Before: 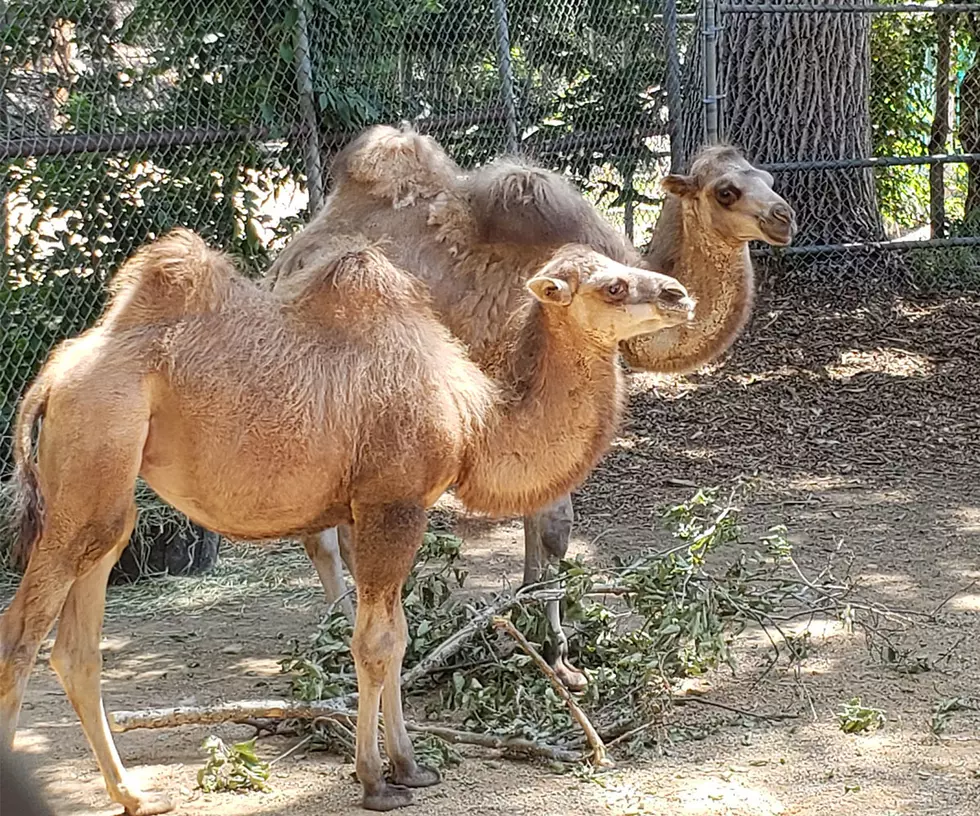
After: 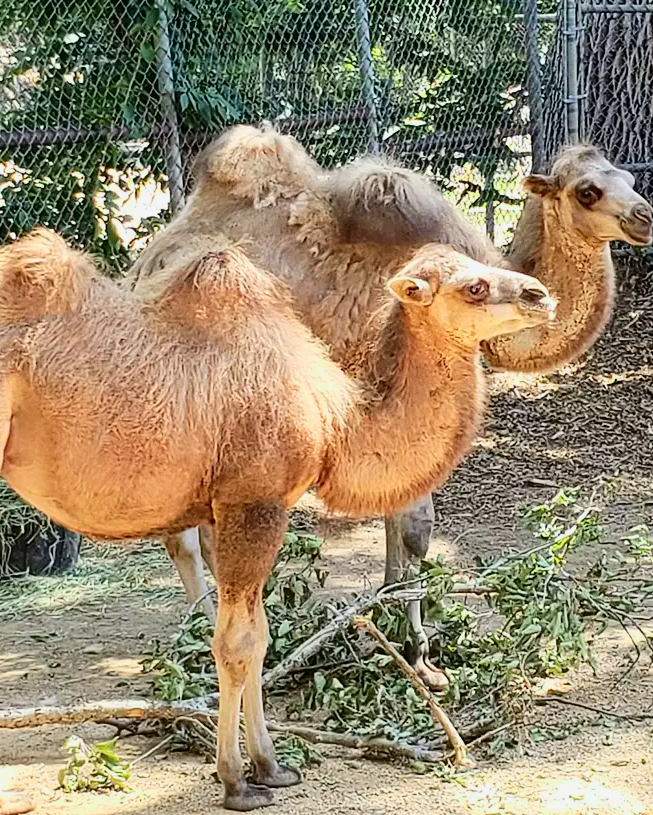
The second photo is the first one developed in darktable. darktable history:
crop and rotate: left 14.292%, right 19.041%
tone curve: curves: ch0 [(0, 0) (0.042, 0.023) (0.157, 0.114) (0.302, 0.308) (0.44, 0.507) (0.607, 0.705) (0.824, 0.882) (1, 0.965)]; ch1 [(0, 0) (0.339, 0.334) (0.445, 0.419) (0.476, 0.454) (0.503, 0.501) (0.517, 0.513) (0.551, 0.567) (0.622, 0.662) (0.706, 0.741) (1, 1)]; ch2 [(0, 0) (0.327, 0.318) (0.417, 0.426) (0.46, 0.453) (0.502, 0.5) (0.514, 0.524) (0.547, 0.572) (0.615, 0.656) (0.717, 0.778) (1, 1)], color space Lab, independent channels, preserve colors none
